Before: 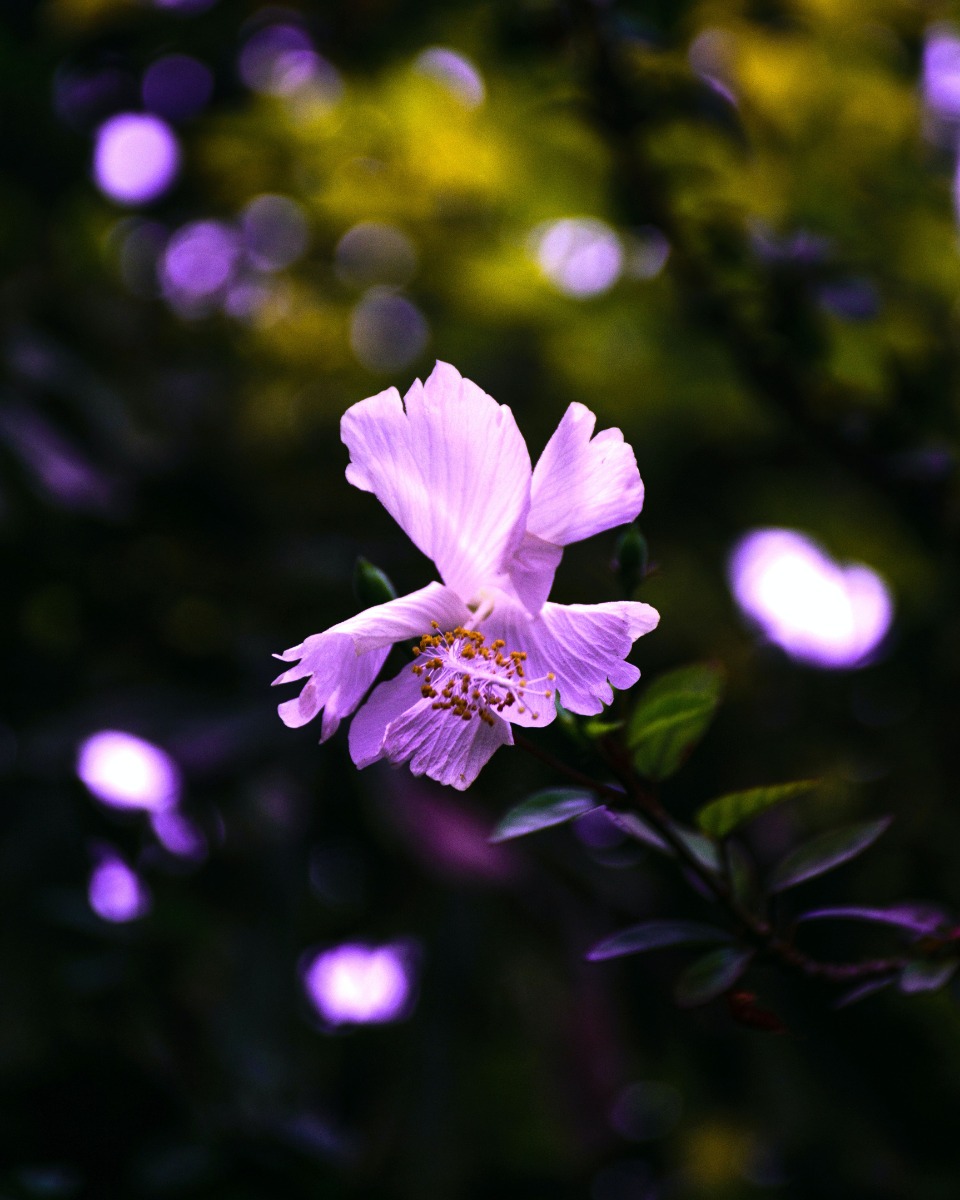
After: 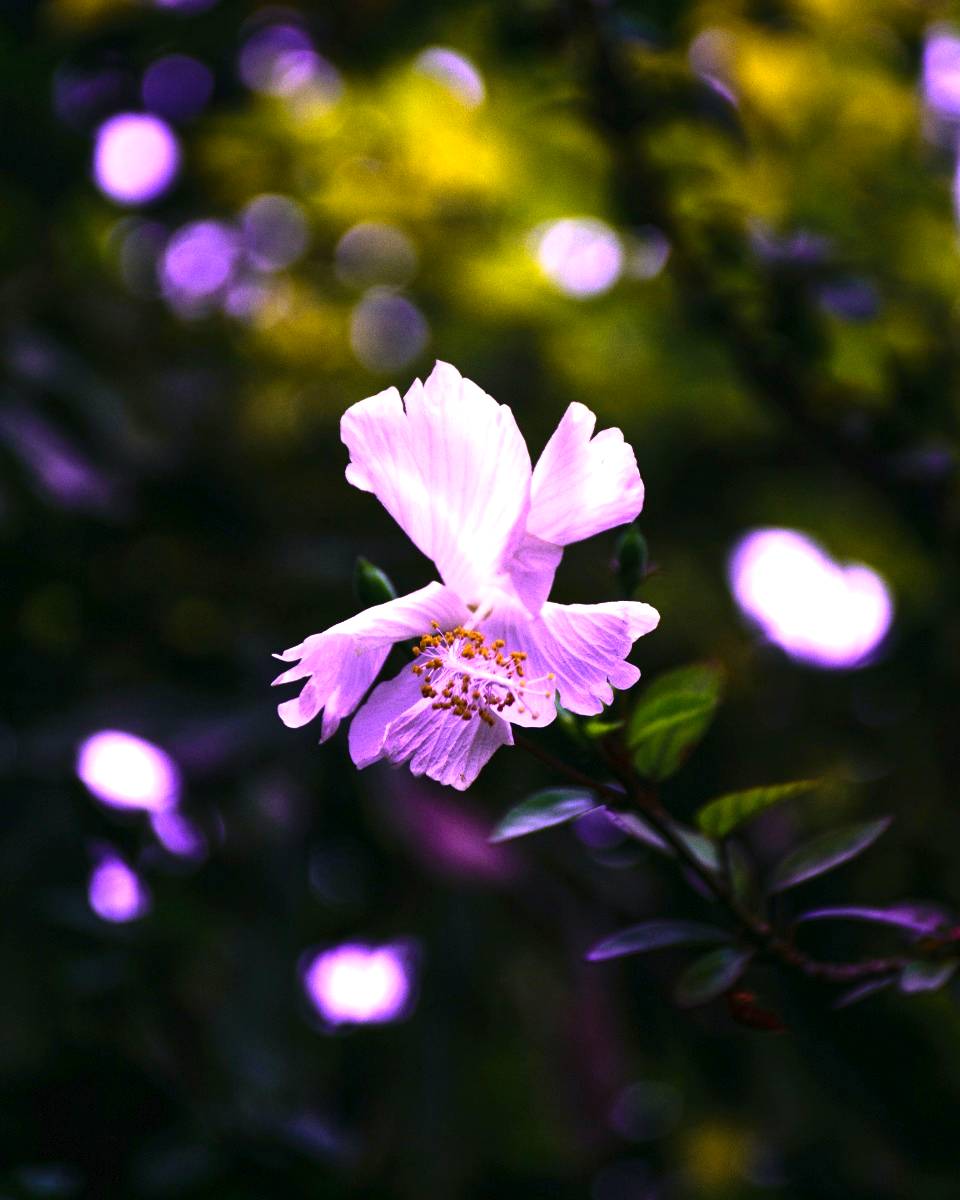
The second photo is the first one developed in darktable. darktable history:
contrast brightness saturation: contrast 0.1, brightness 0.03, saturation 0.09
exposure: exposure 0.6 EV, compensate highlight preservation false
